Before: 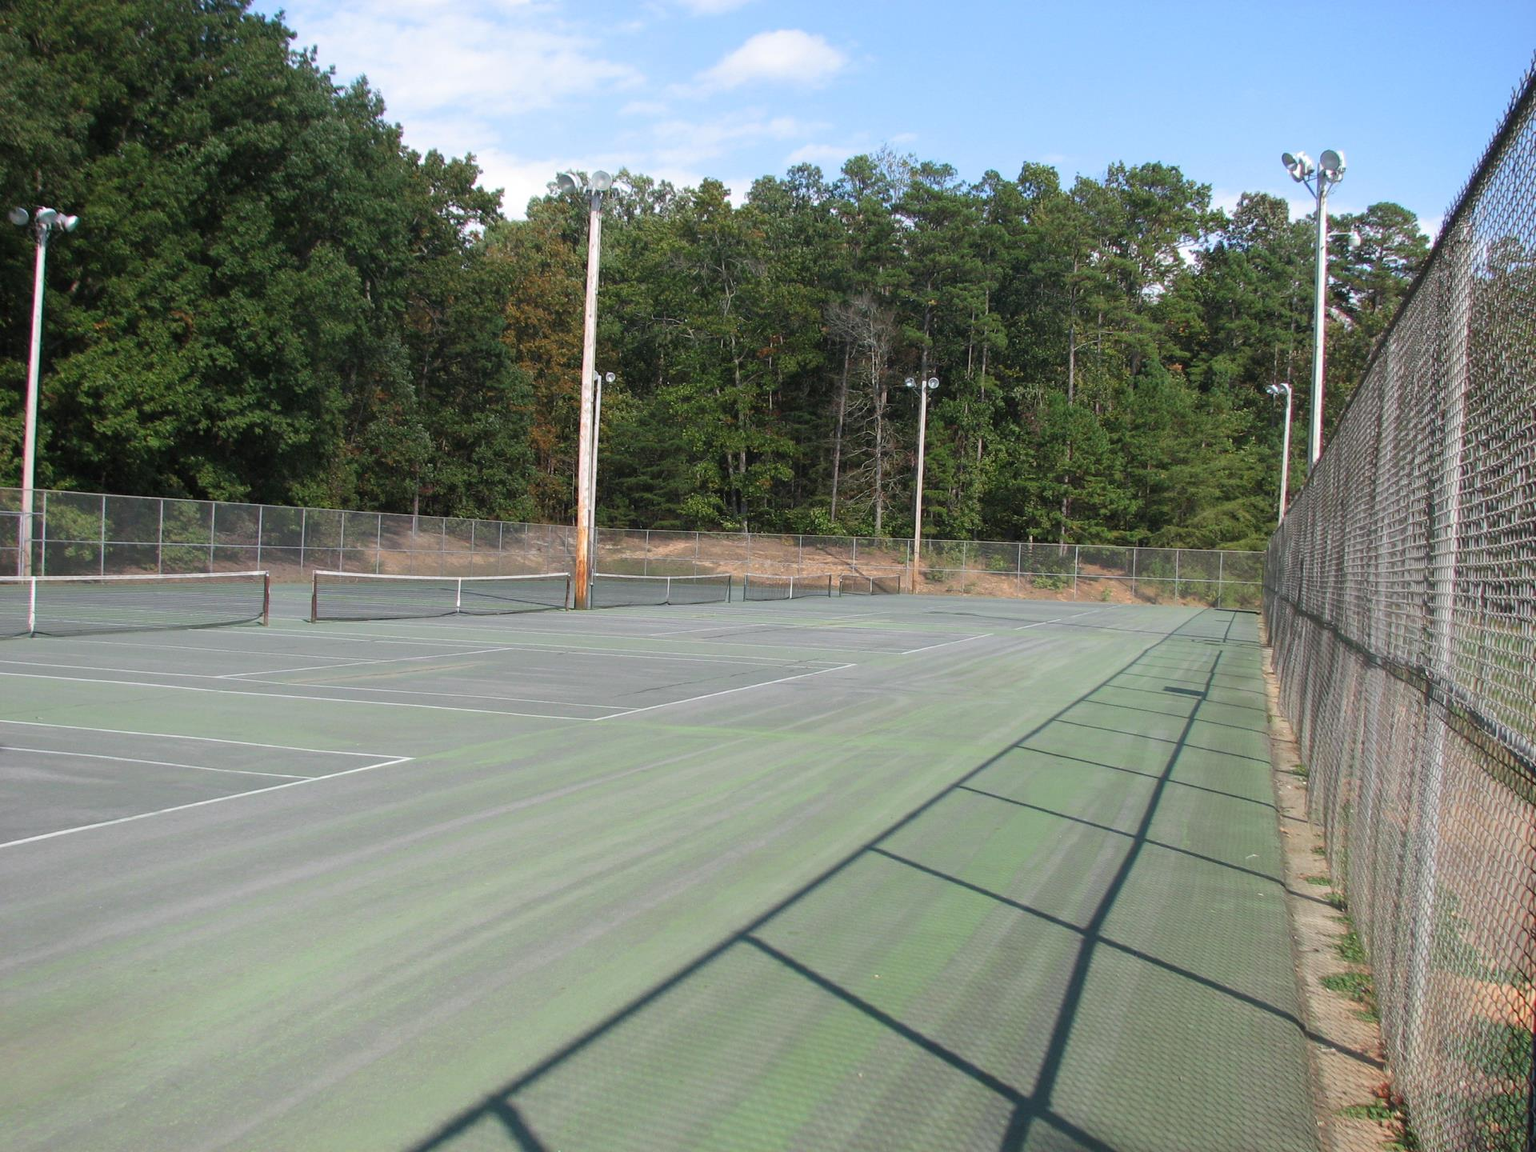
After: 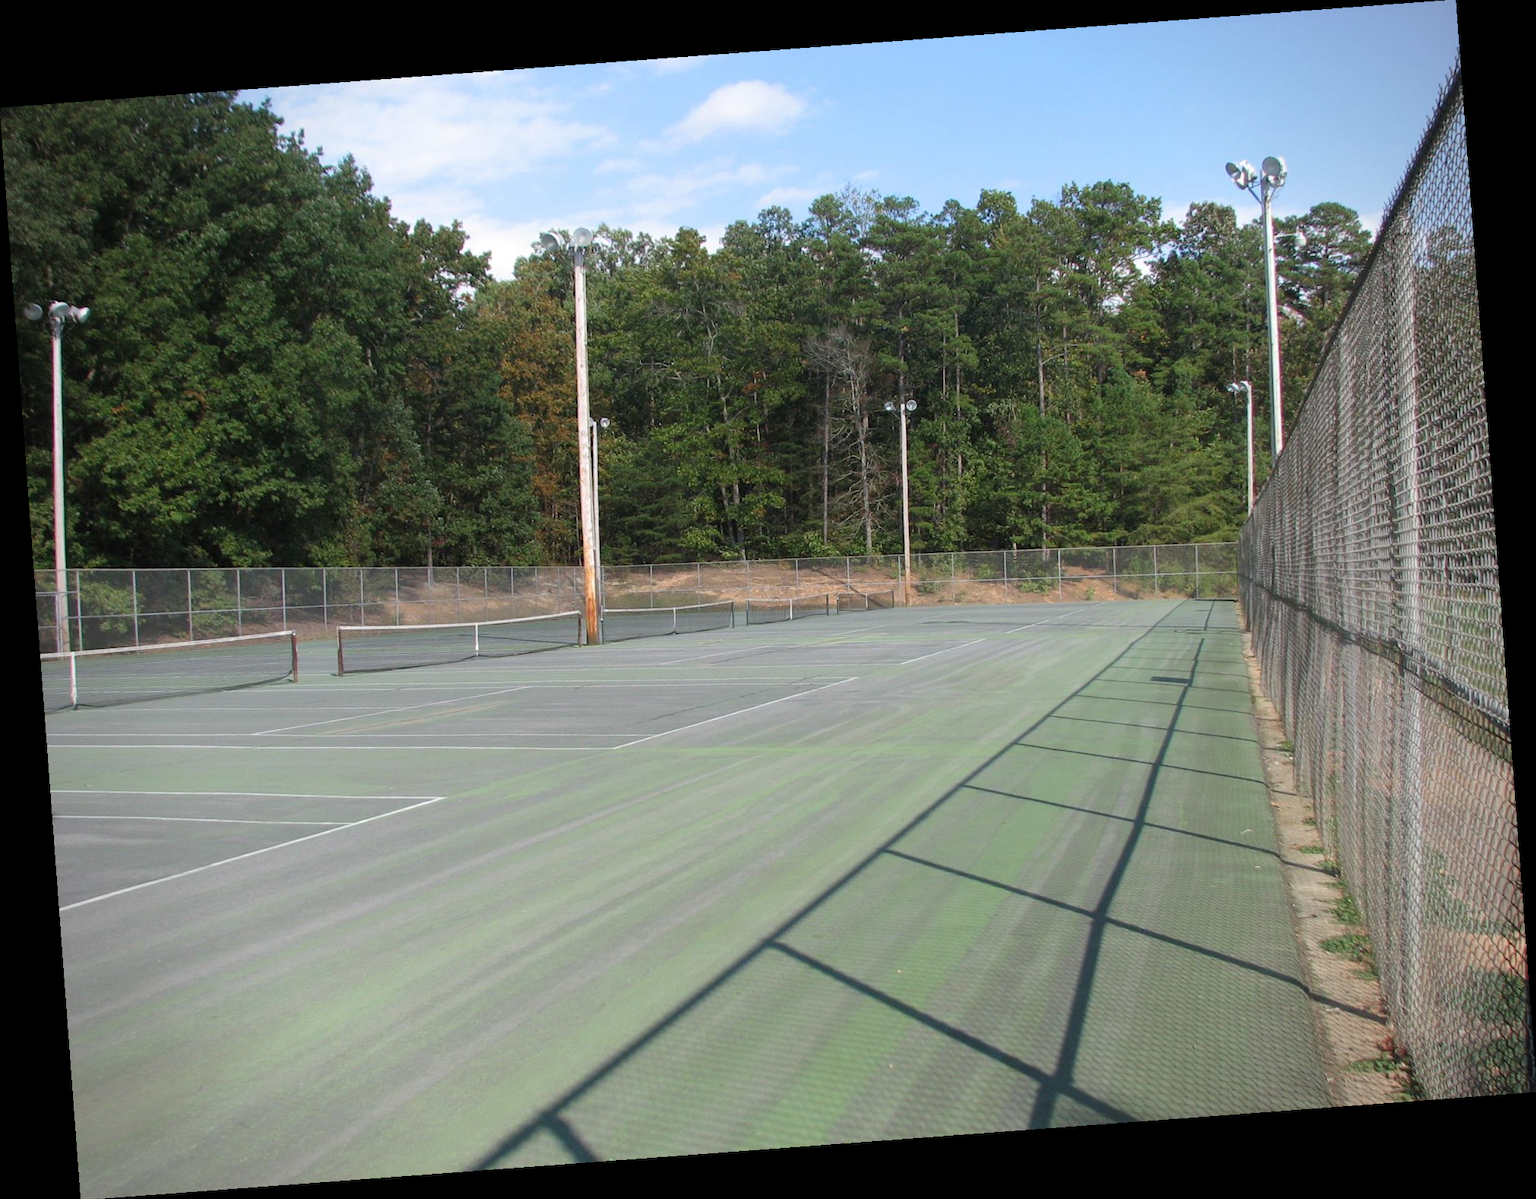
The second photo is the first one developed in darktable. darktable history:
rotate and perspective: rotation -4.25°, automatic cropping off
vignetting: fall-off radius 60.92%
